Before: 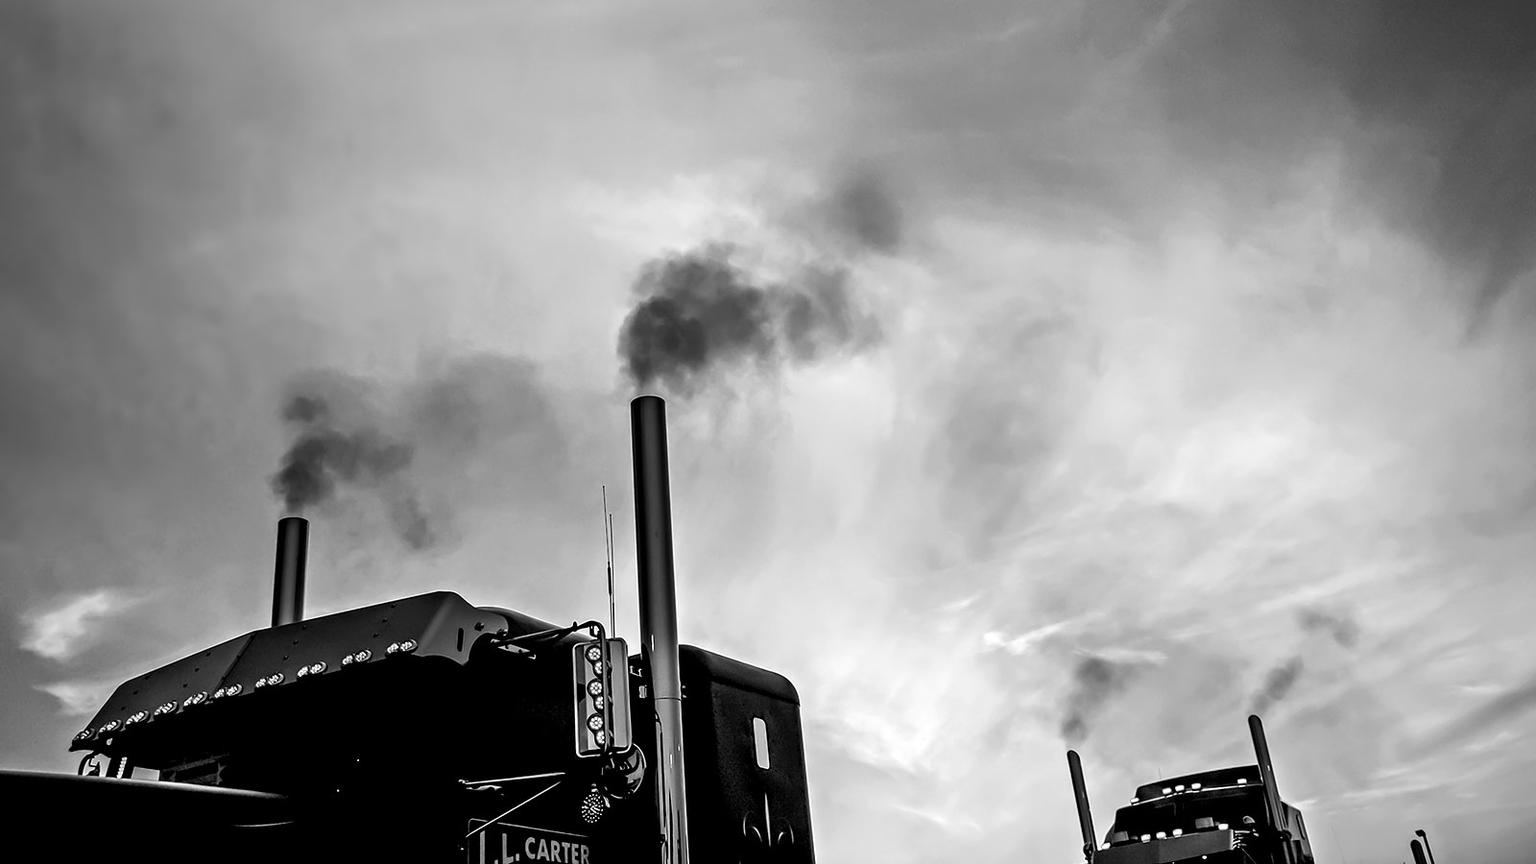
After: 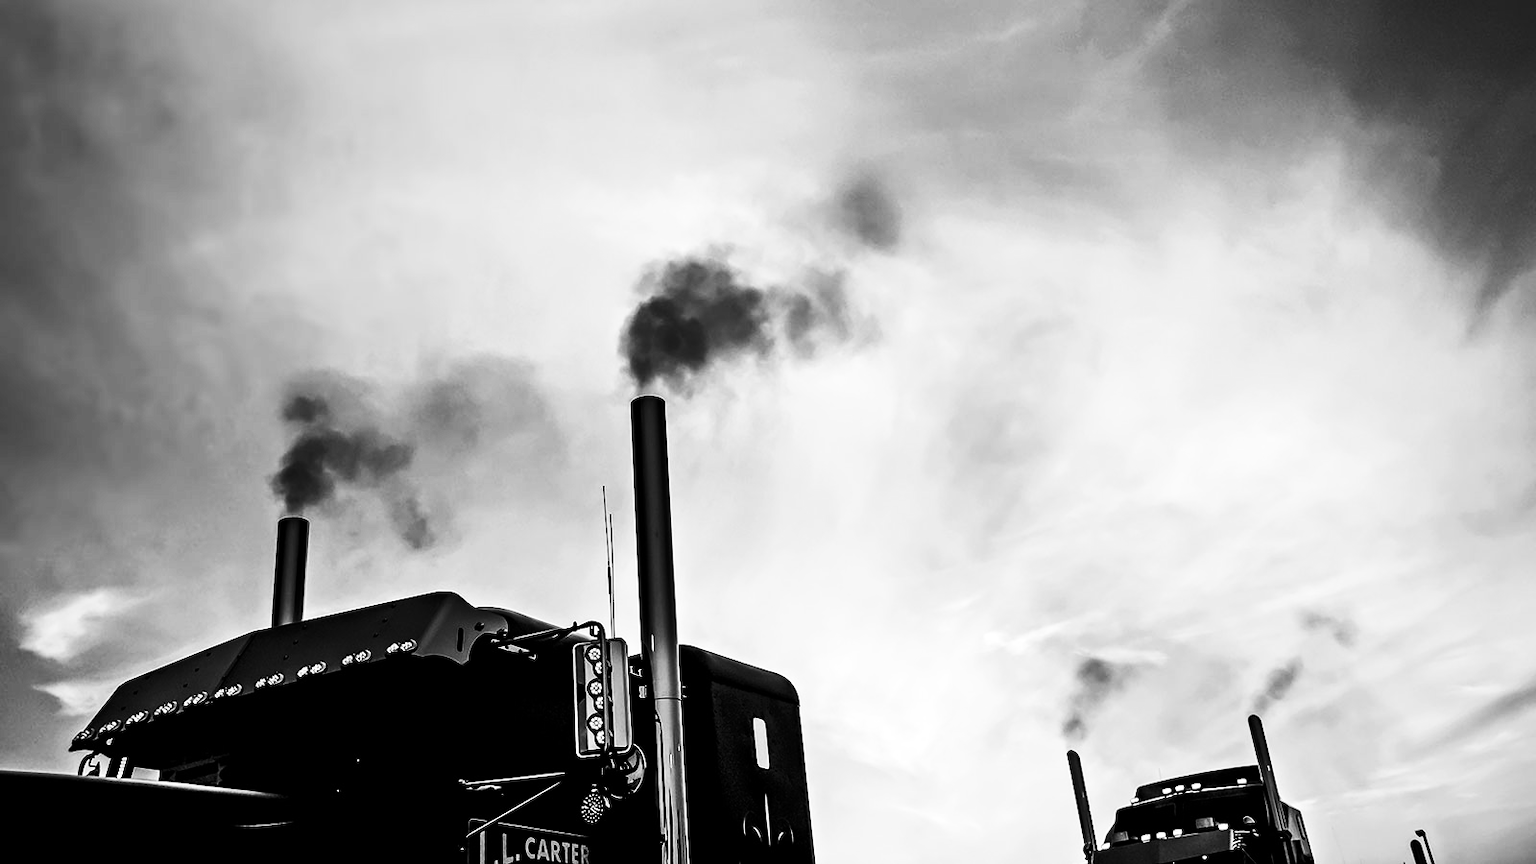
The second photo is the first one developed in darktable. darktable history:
contrast brightness saturation: contrast 0.406, brightness 0.051, saturation 0.265
